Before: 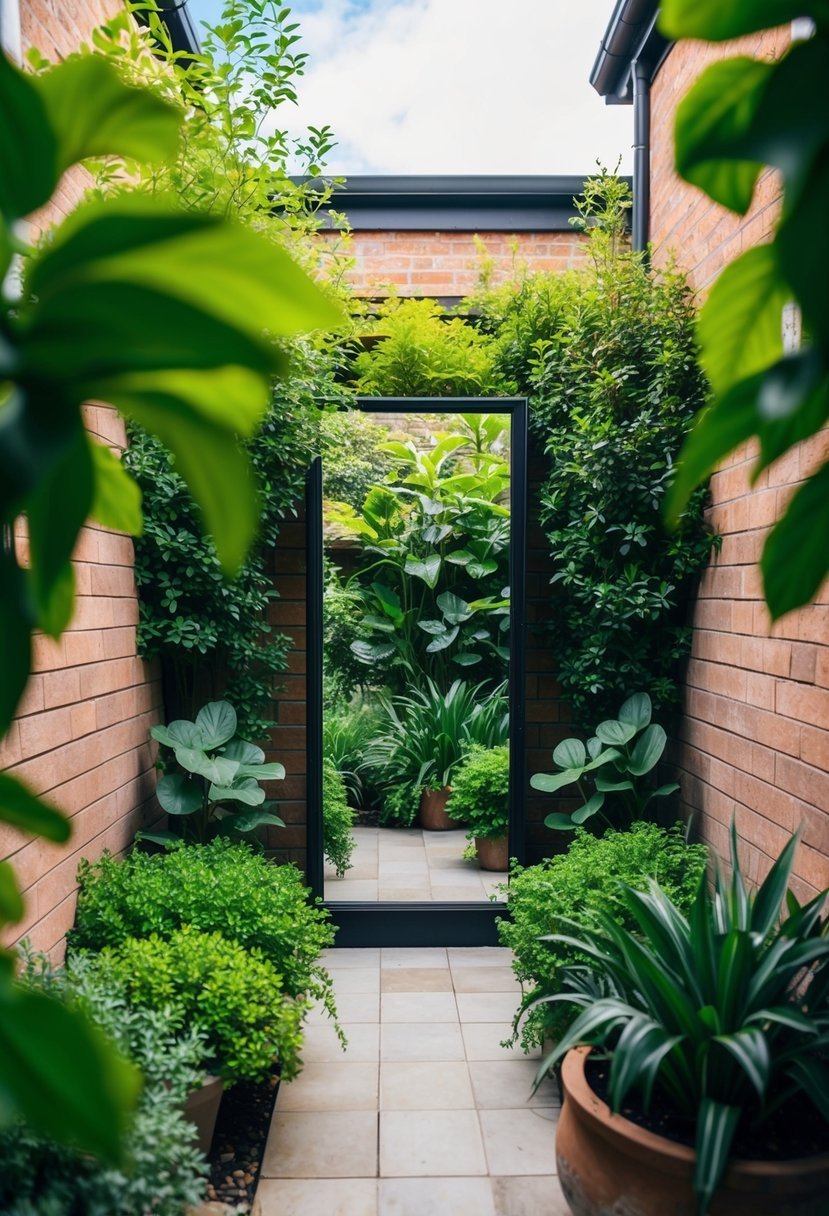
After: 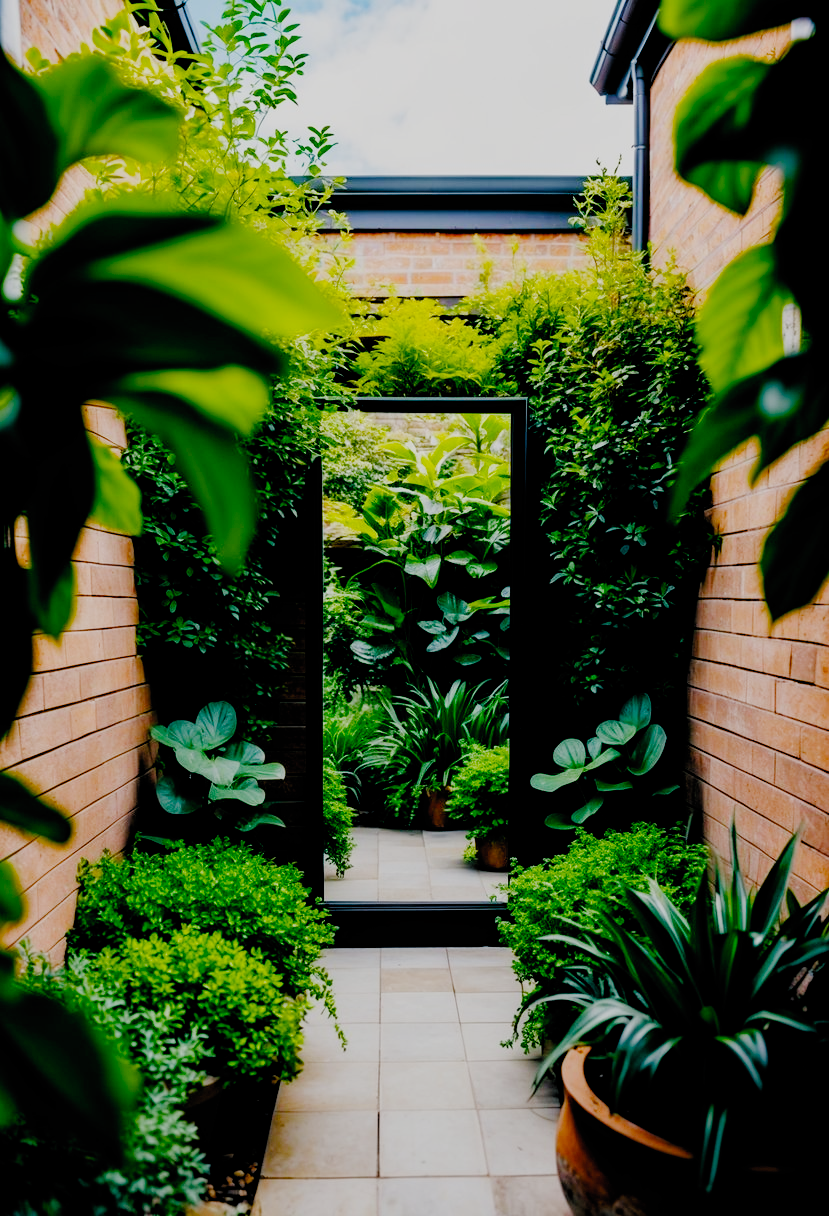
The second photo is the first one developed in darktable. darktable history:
color balance rgb: perceptual saturation grading › global saturation 40.767%, perceptual saturation grading › highlights -24.771%, perceptual saturation grading › mid-tones 34.895%, perceptual saturation grading › shadows 35.806%
filmic rgb: black relative exposure -2.92 EV, white relative exposure 4.56 EV, threshold 5.98 EV, hardness 1.69, contrast 1.26, preserve chrominance no, color science v4 (2020), enable highlight reconstruction true
